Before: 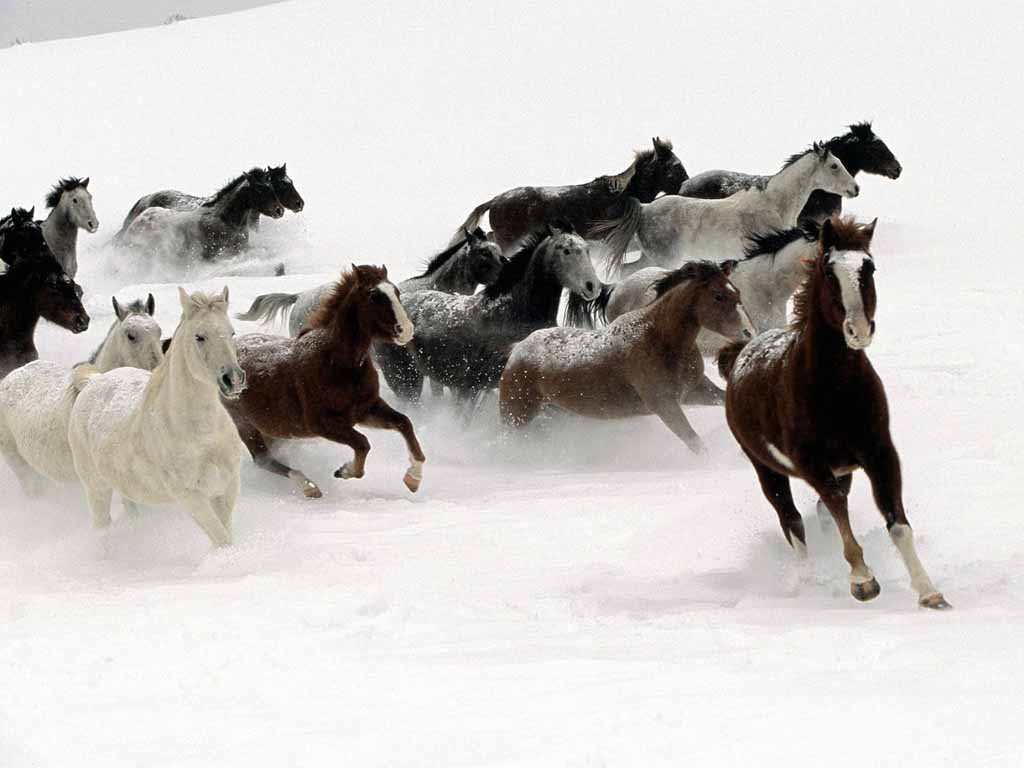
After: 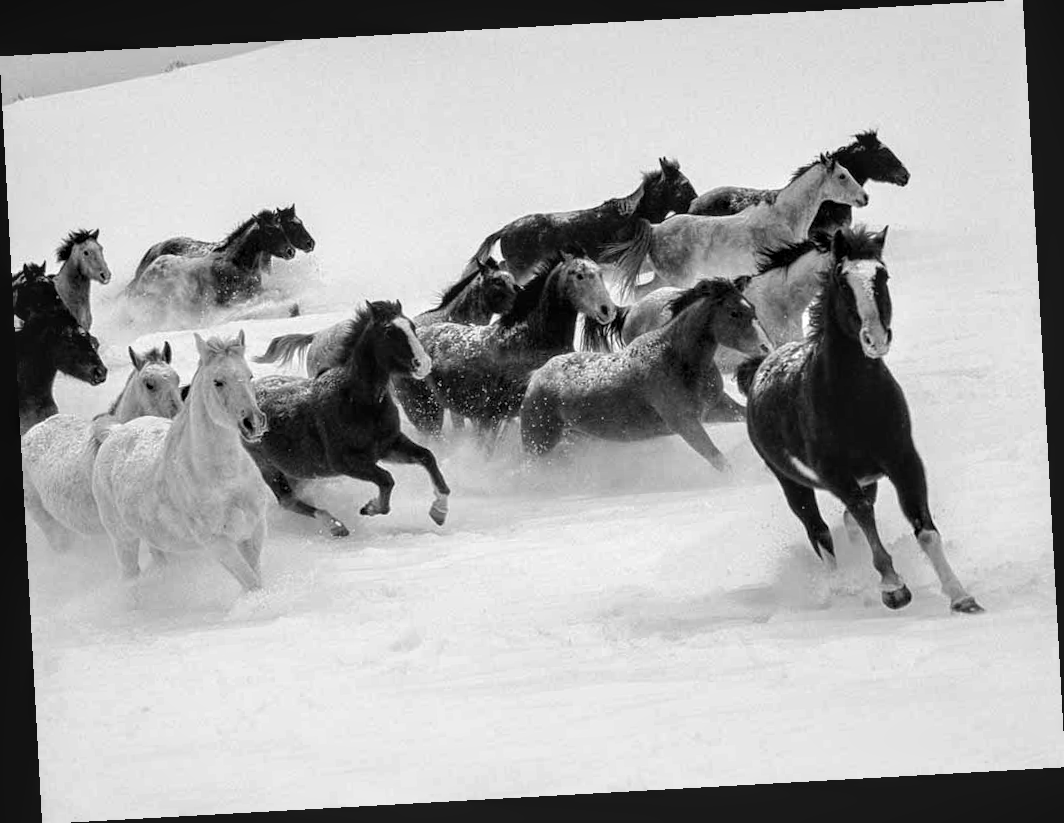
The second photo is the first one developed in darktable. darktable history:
local contrast: detail 130%
monochrome: on, module defaults
rotate and perspective: rotation -3.18°, automatic cropping off
